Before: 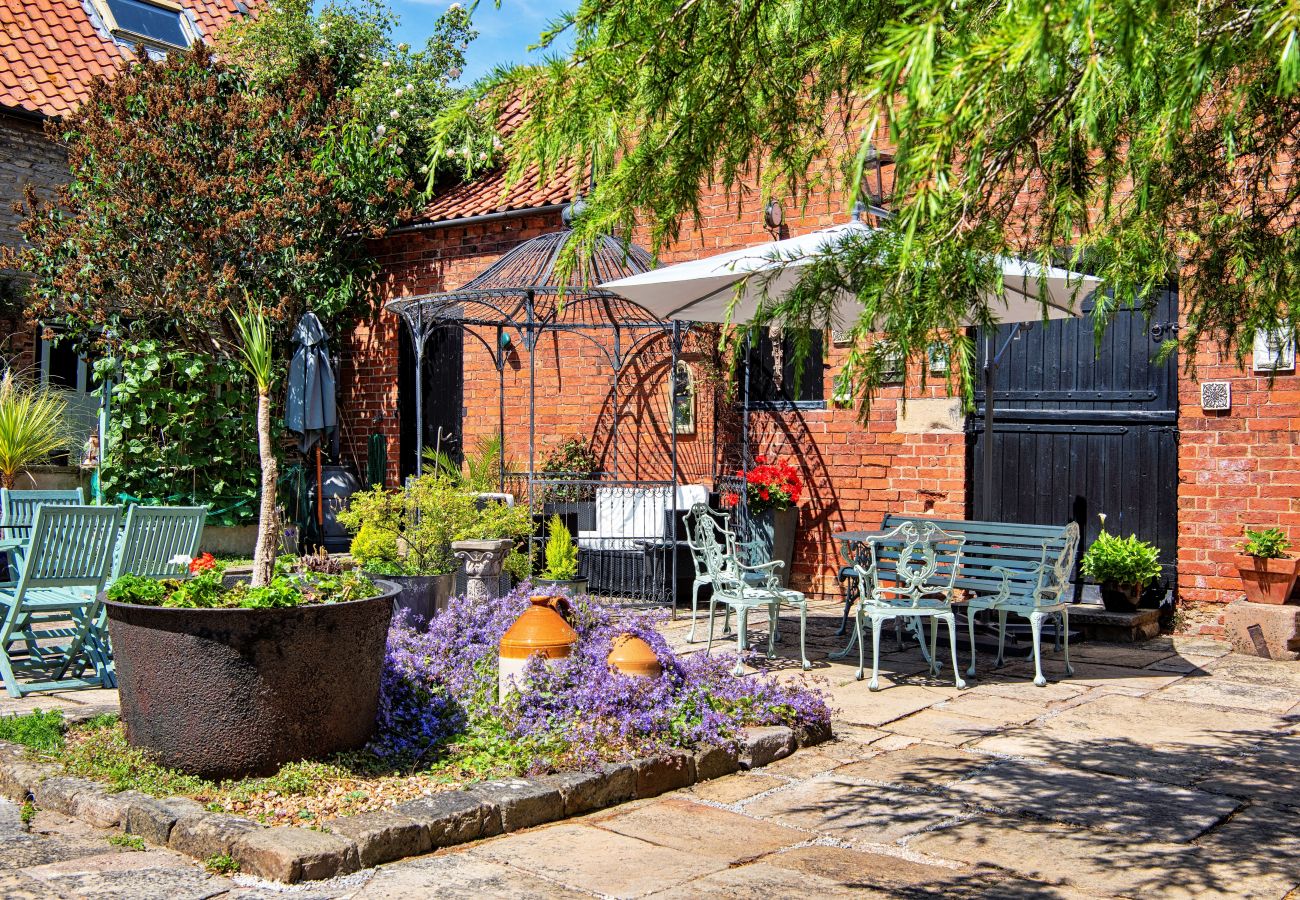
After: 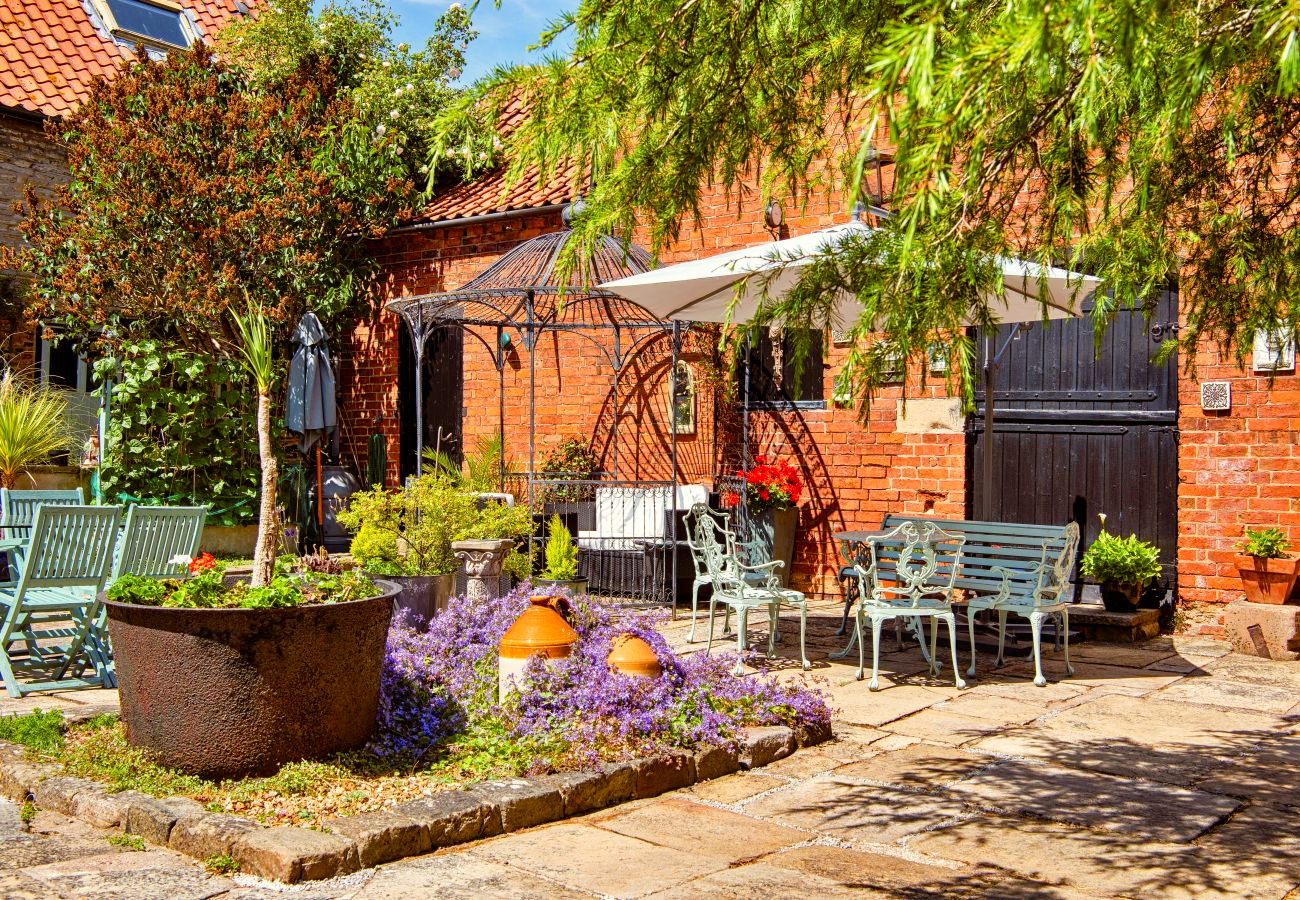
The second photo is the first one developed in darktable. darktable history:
color balance rgb: power › luminance 9.989%, power › chroma 2.816%, power › hue 56.89°, highlights gain › chroma 0.185%, highlights gain › hue 332.6°, perceptual saturation grading › global saturation 20%, perceptual saturation grading › highlights -25.771%, perceptual saturation grading › shadows 24.072%
